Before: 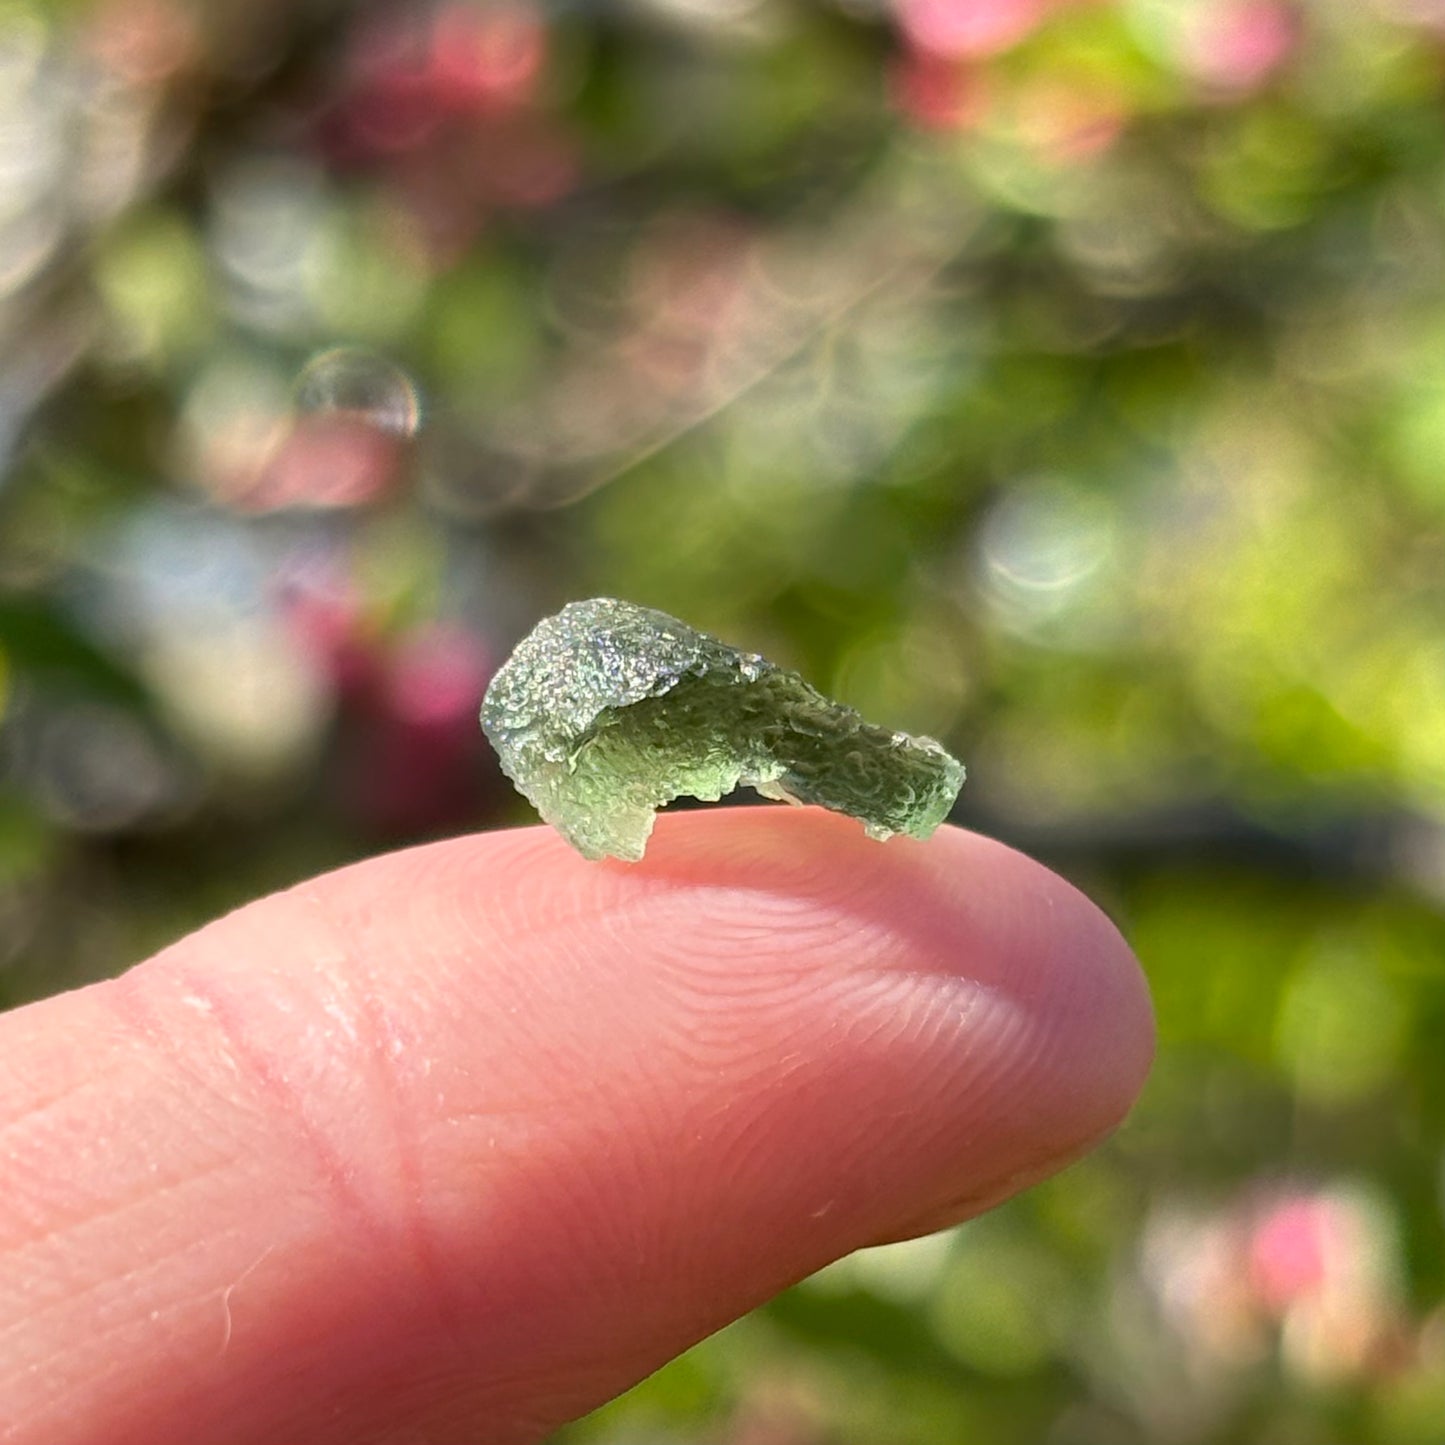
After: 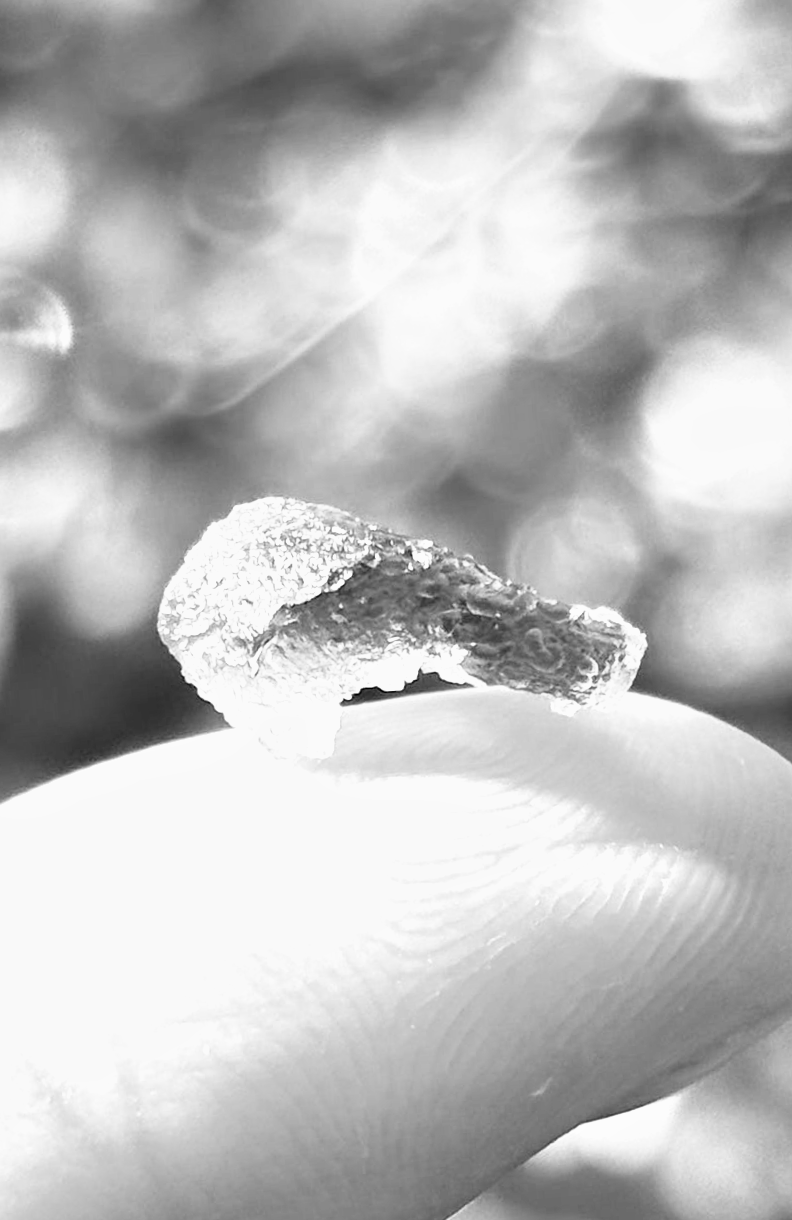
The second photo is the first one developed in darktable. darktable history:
filmic rgb: white relative exposure 2.34 EV, hardness 6.59
exposure: black level correction 0, exposure 1.1 EV, compensate exposure bias true, compensate highlight preservation false
monochrome: a 32, b 64, size 2.3
contrast brightness saturation: contrast 0.03, brightness 0.06, saturation 0.13
crop: left 21.674%, right 22.086%
rotate and perspective: rotation -5°, crop left 0.05, crop right 0.952, crop top 0.11, crop bottom 0.89
